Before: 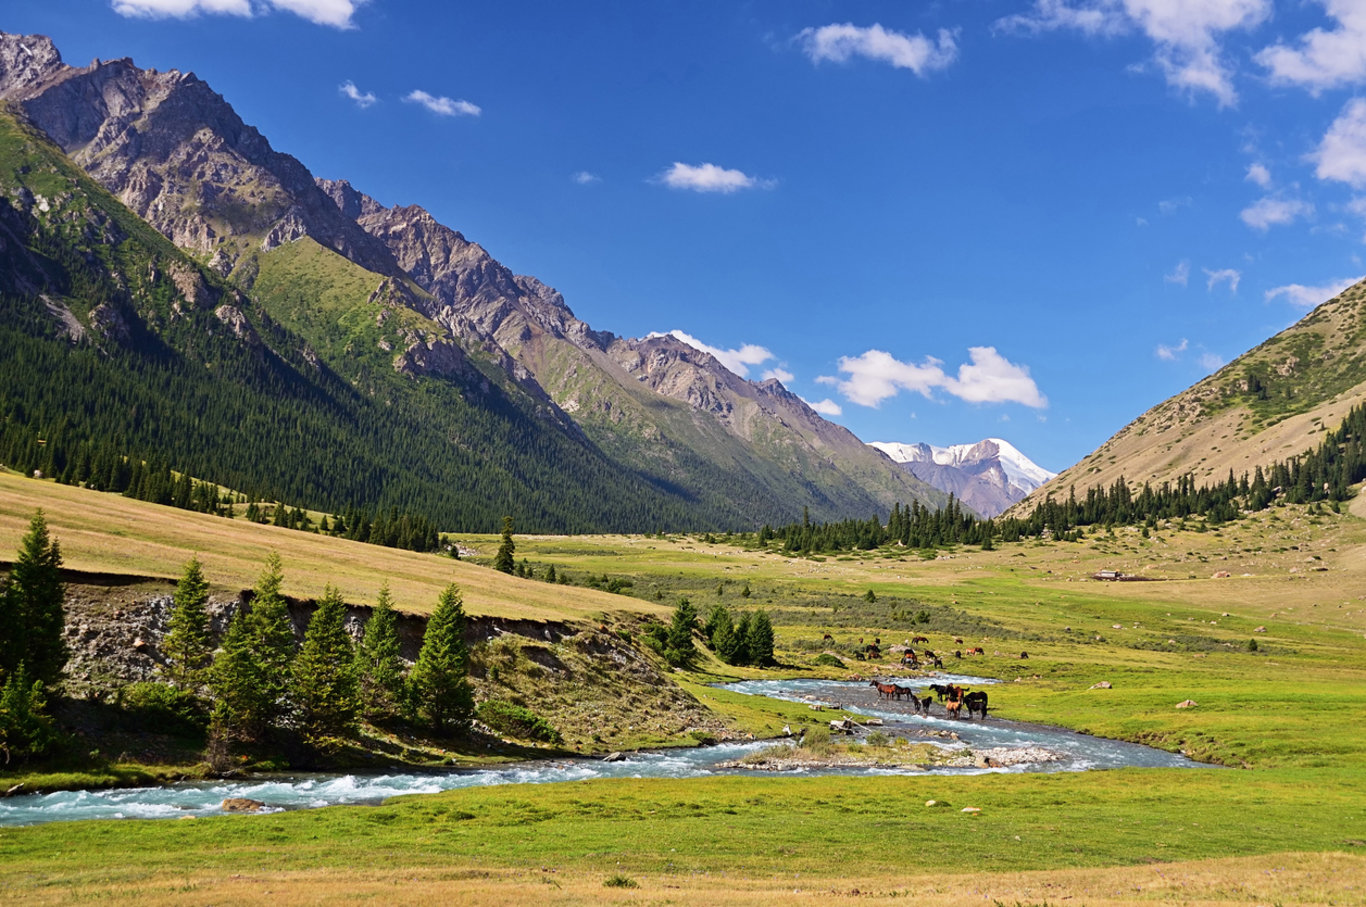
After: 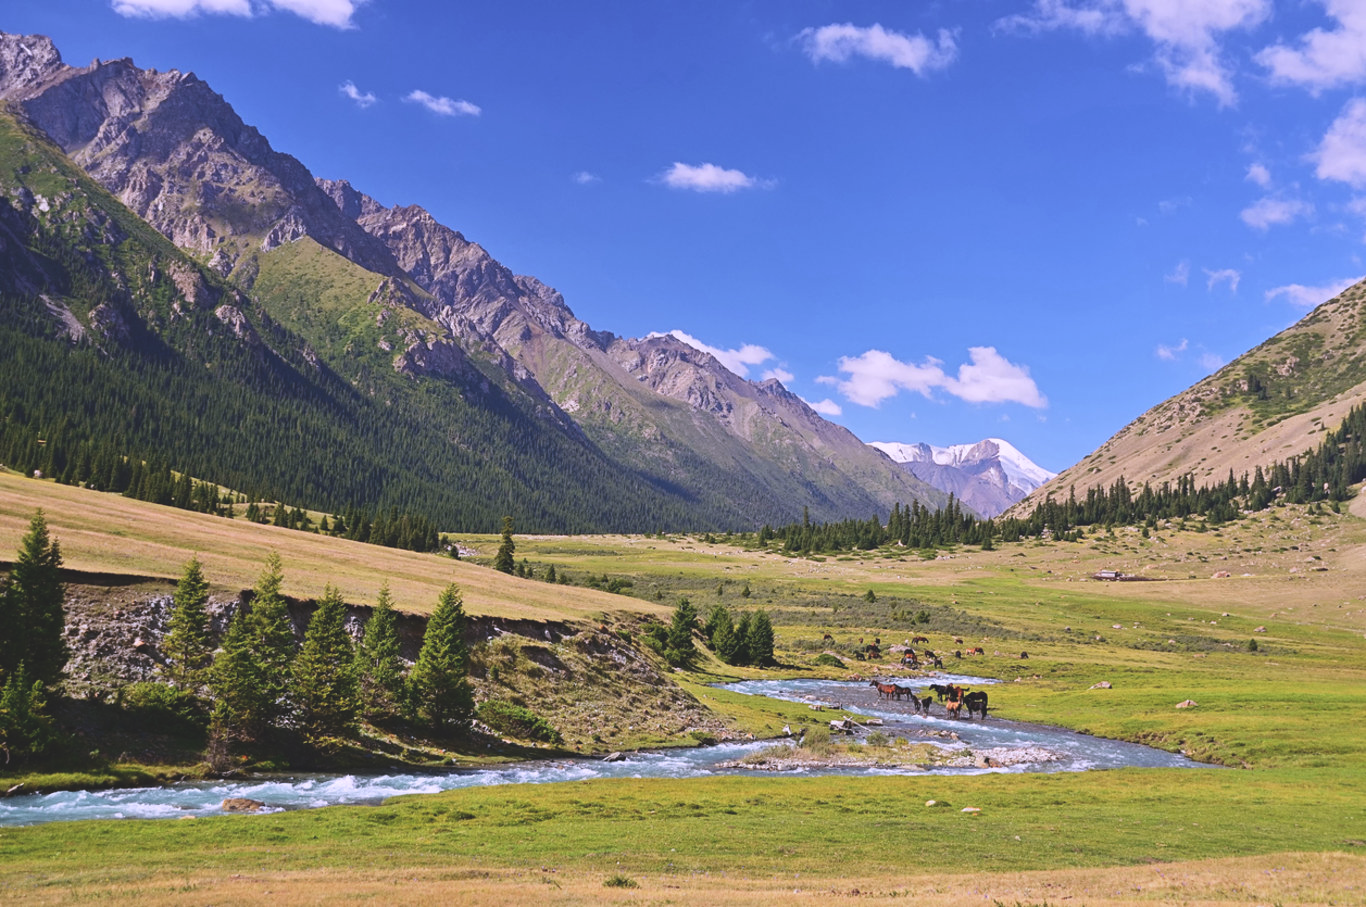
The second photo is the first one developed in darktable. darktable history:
white balance: red 1.042, blue 1.17
color balance: lift [1.01, 1, 1, 1], gamma [1.097, 1, 1, 1], gain [0.85, 1, 1, 1]
